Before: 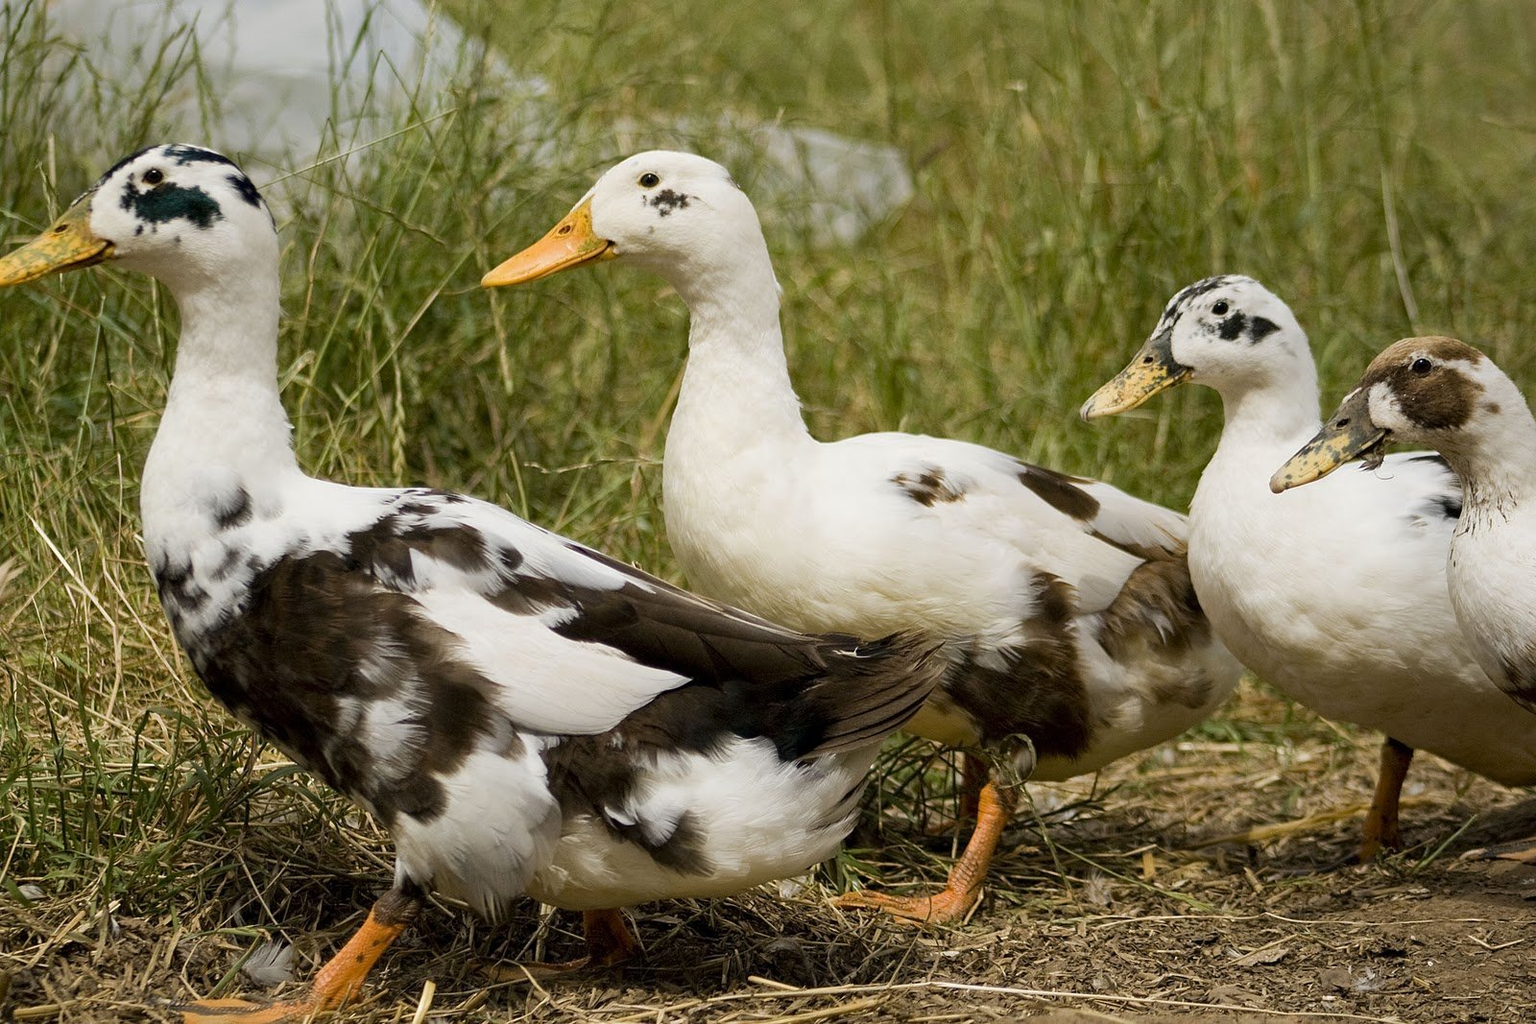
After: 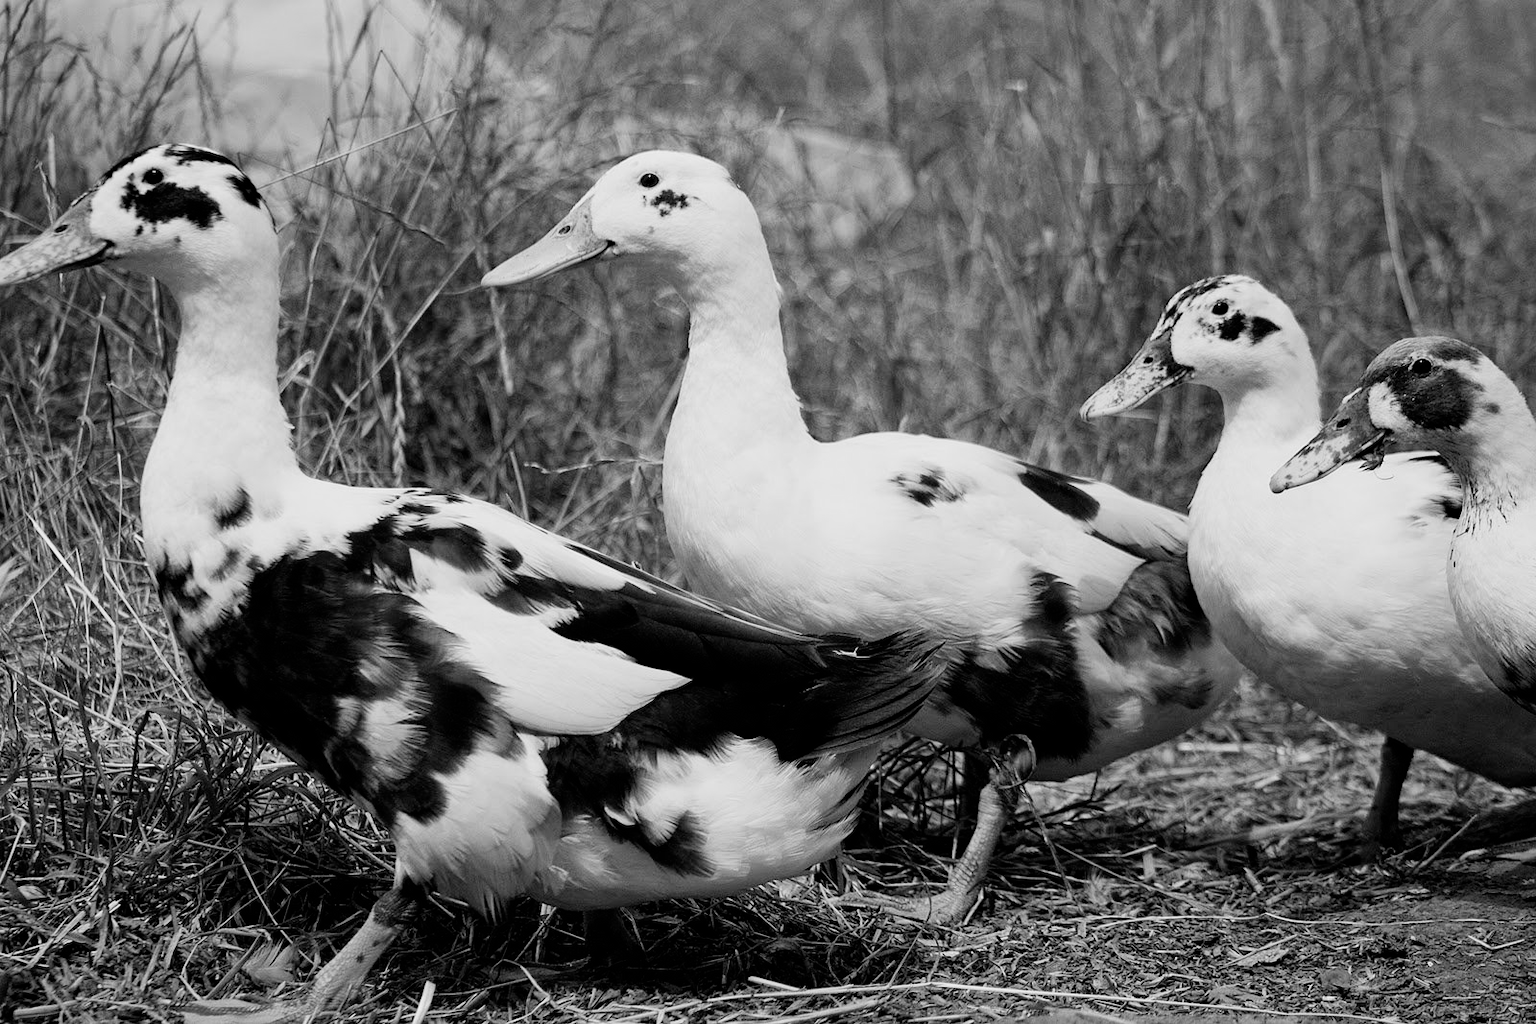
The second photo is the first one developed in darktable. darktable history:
filmic rgb: black relative exposure -16 EV, white relative exposure 6.27 EV, hardness 5.02, contrast 1.342
color calibration: output gray [0.714, 0.278, 0, 0], gray › normalize channels true, illuminant as shot in camera, x 0.358, y 0.373, temperature 4628.91 K, gamut compression 0.018
tone equalizer: smoothing 1
